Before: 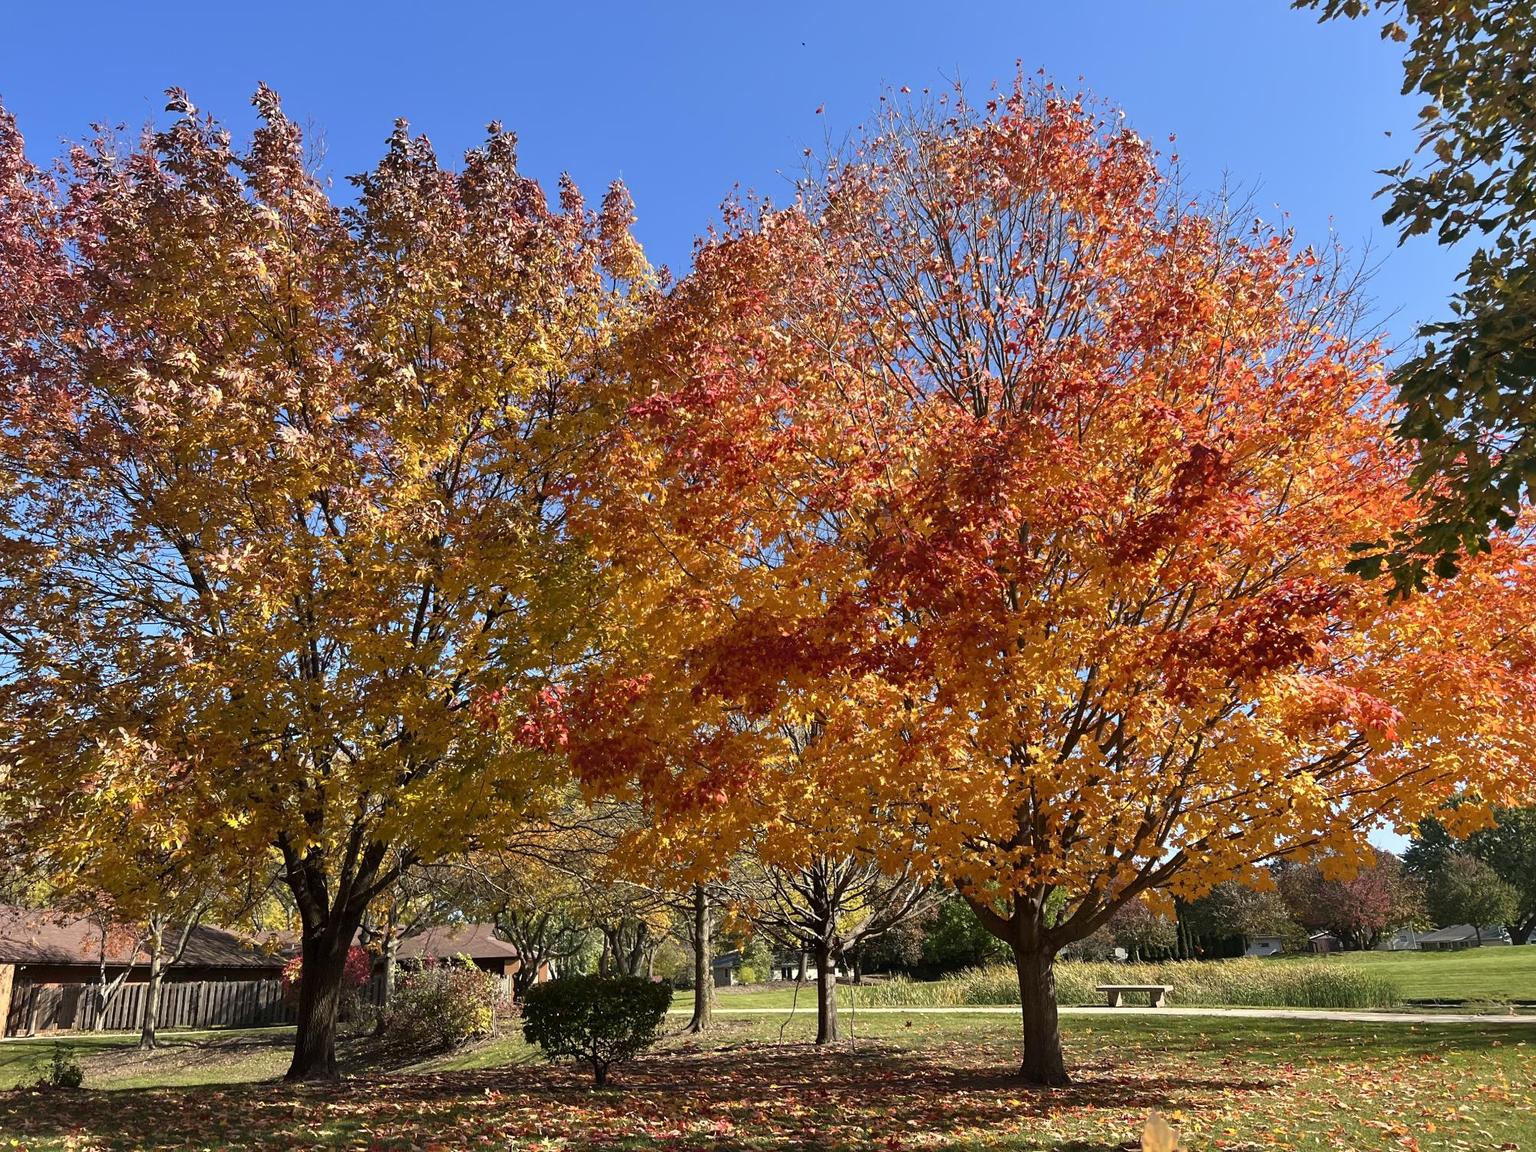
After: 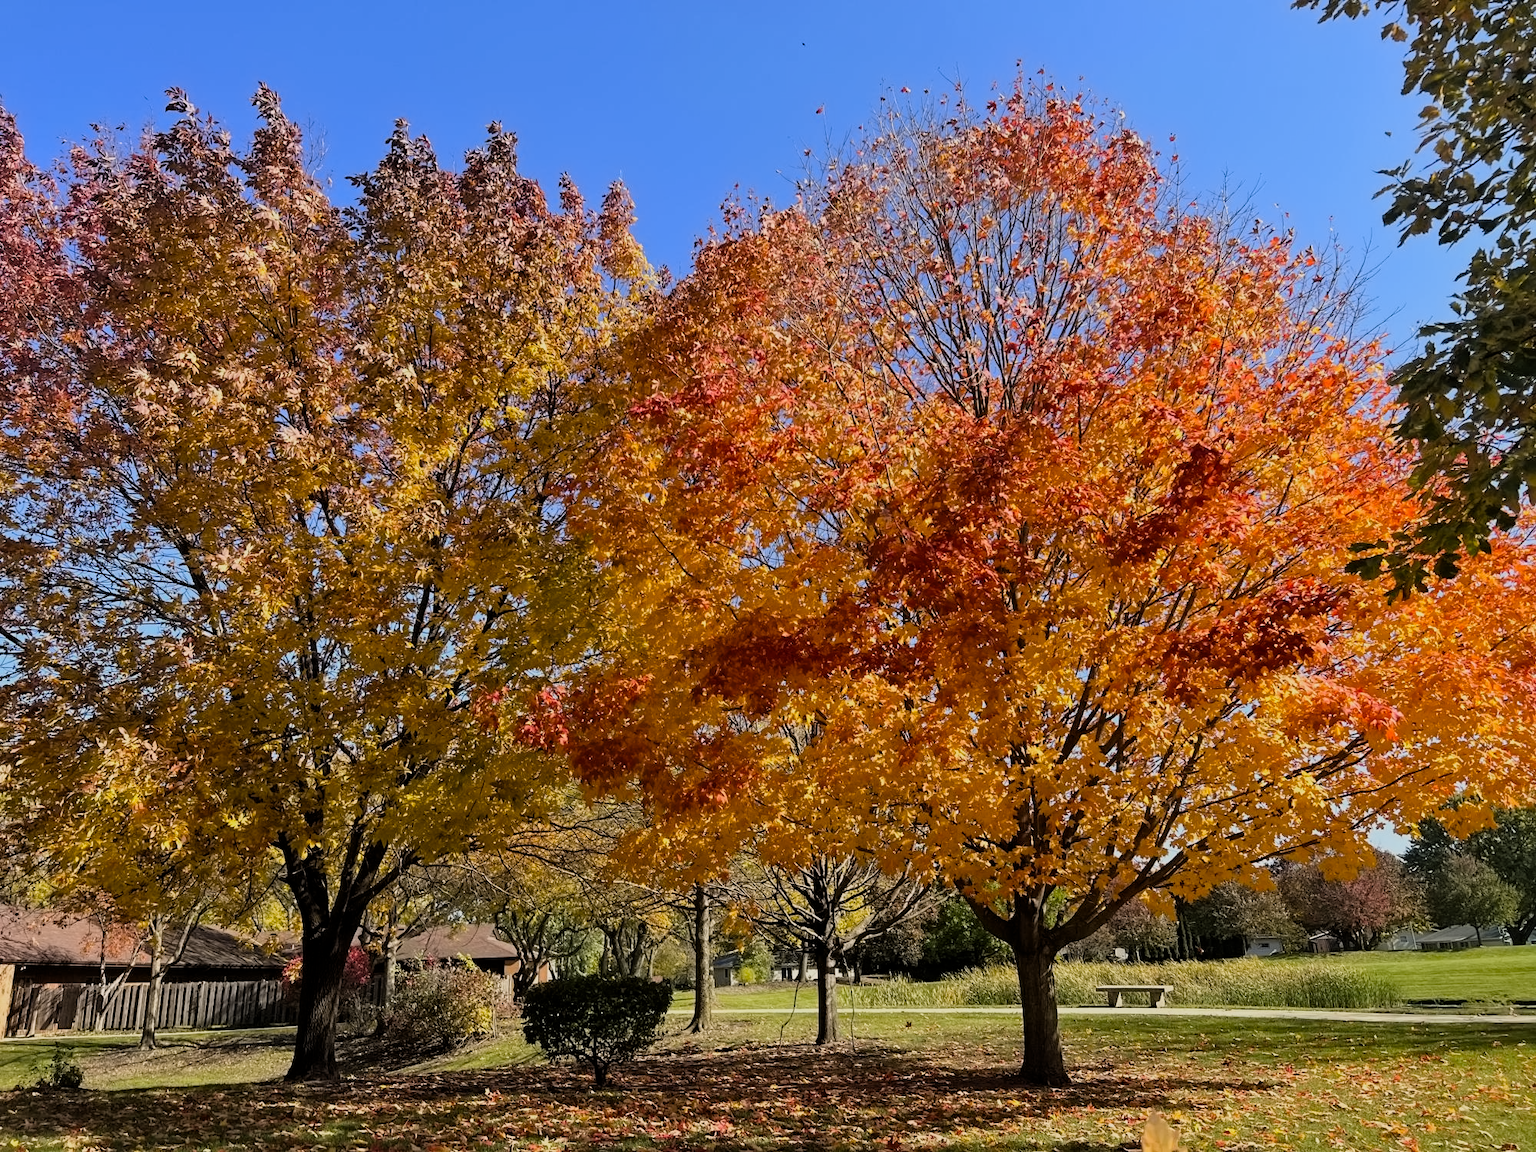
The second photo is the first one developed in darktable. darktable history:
filmic rgb: middle gray luminance 18.42%, black relative exposure -9 EV, white relative exposure 3.75 EV, threshold 6 EV, target black luminance 0%, hardness 4.85, latitude 67.35%, contrast 0.955, highlights saturation mix 20%, shadows ↔ highlights balance 21.36%, add noise in highlights 0, preserve chrominance luminance Y, color science v3 (2019), use custom middle-gray values true, iterations of high-quality reconstruction 0, contrast in highlights soft, enable highlight reconstruction true
contrast equalizer: y [[0.5 ×6], [0.5 ×6], [0.5 ×6], [0 ×6], [0, 0.039, 0.251, 0.29, 0.293, 0.292]]
color balance: output saturation 120%
tone curve: color space Lab, linked channels, preserve colors none
